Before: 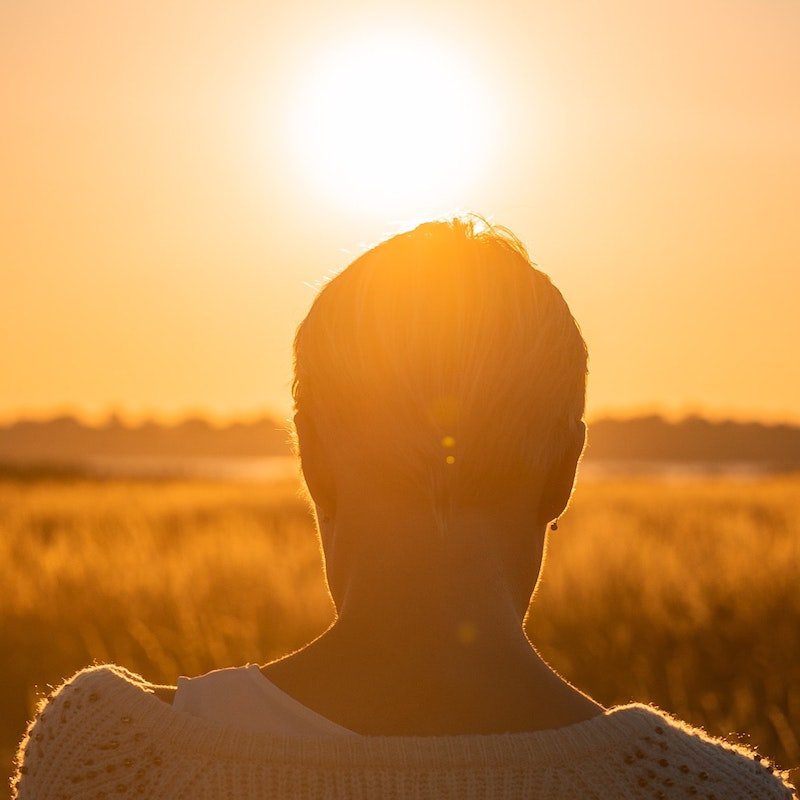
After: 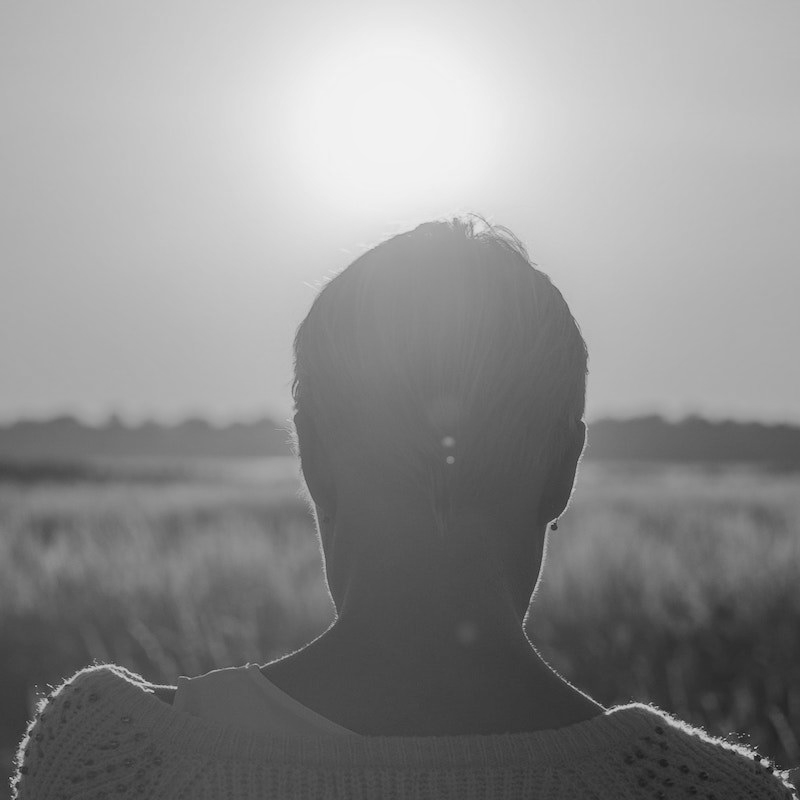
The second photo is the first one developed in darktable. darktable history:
color balance rgb: perceptual saturation grading › global saturation 25%, global vibrance 20%
monochrome: a 14.95, b -89.96
